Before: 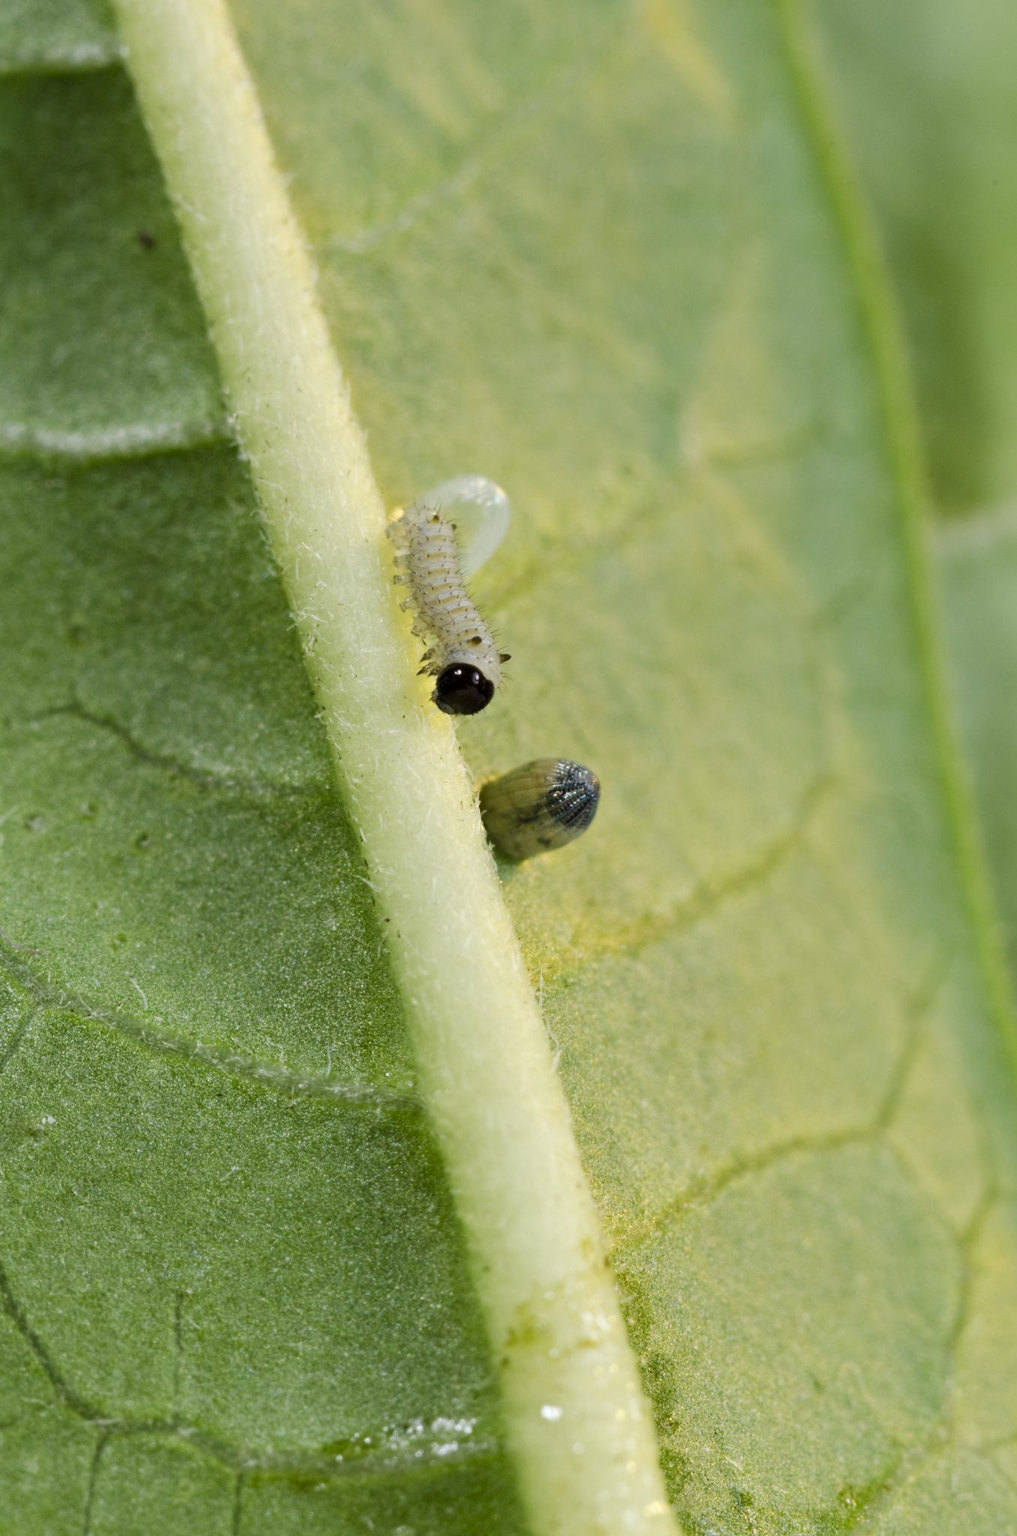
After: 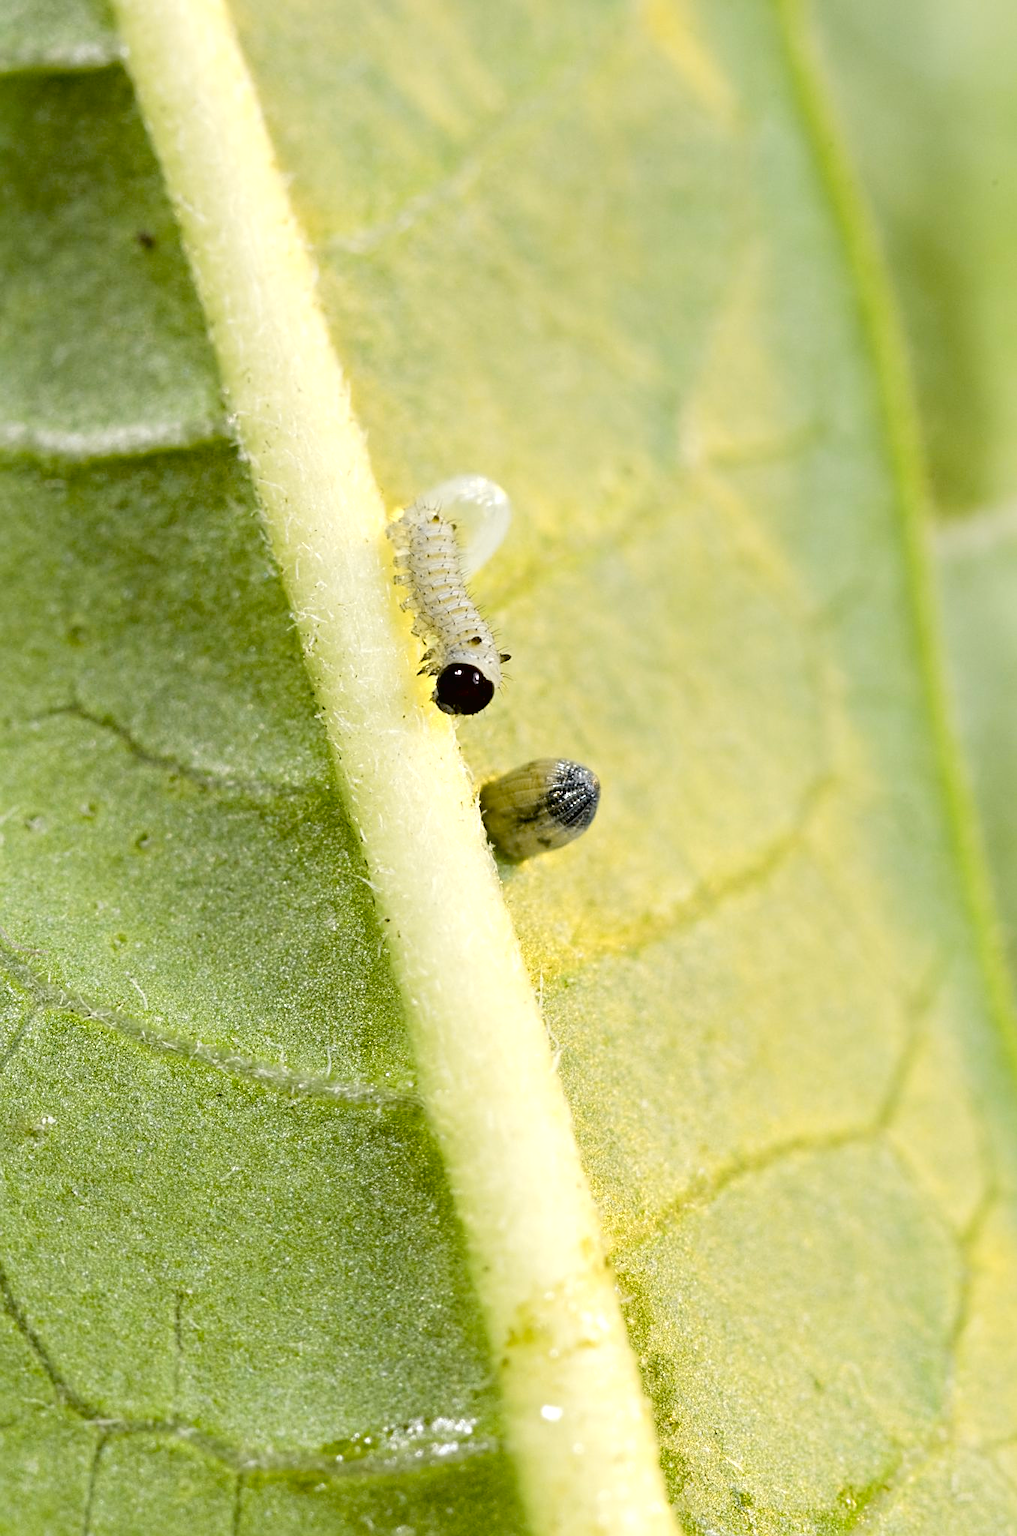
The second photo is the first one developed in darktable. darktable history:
tone curve: curves: ch0 [(0, 0.013) (0.036, 0.035) (0.274, 0.288) (0.504, 0.536) (0.844, 0.84) (1, 0.97)]; ch1 [(0, 0) (0.389, 0.403) (0.462, 0.48) (0.499, 0.5) (0.522, 0.534) (0.567, 0.588) (0.626, 0.645) (0.749, 0.781) (1, 1)]; ch2 [(0, 0) (0.457, 0.486) (0.5, 0.501) (0.533, 0.539) (0.599, 0.6) (0.704, 0.732) (1, 1)], color space Lab, independent channels, preserve colors none
sharpen: on, module defaults
exposure: black level correction 0.012, exposure 0.7 EV, compensate exposure bias true, compensate highlight preservation false
contrast brightness saturation: saturation -0.05
